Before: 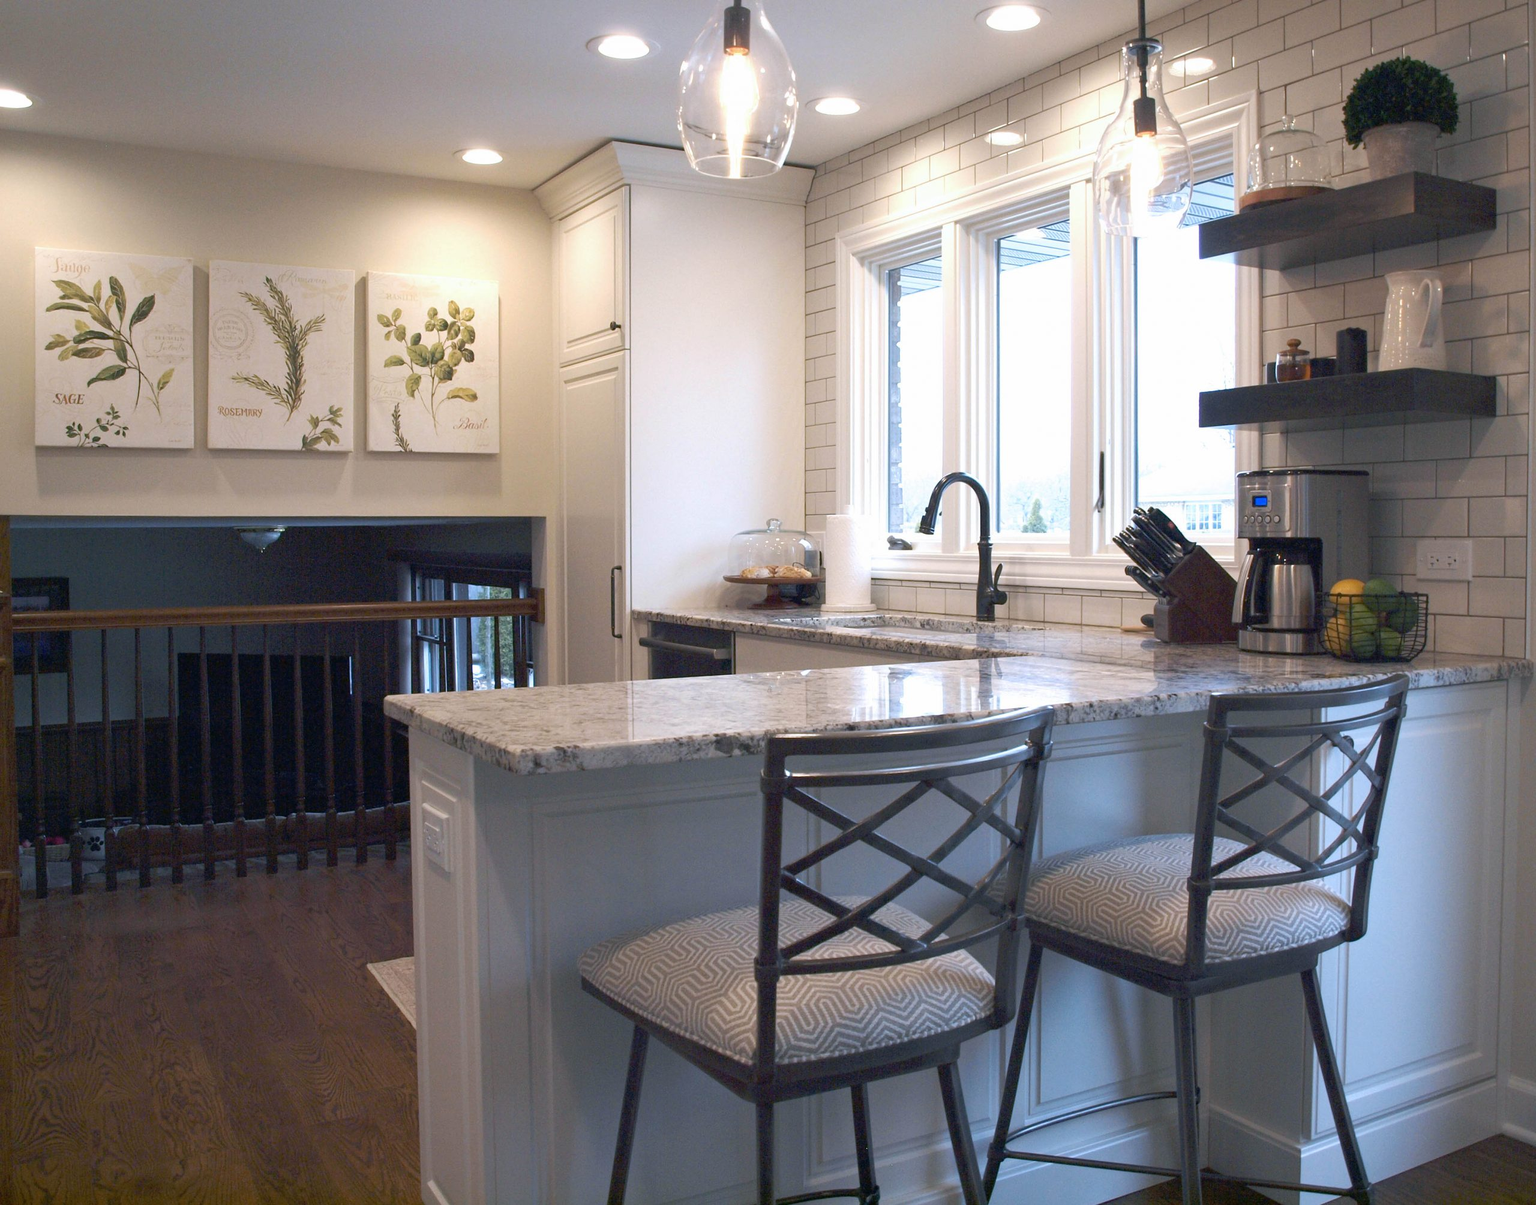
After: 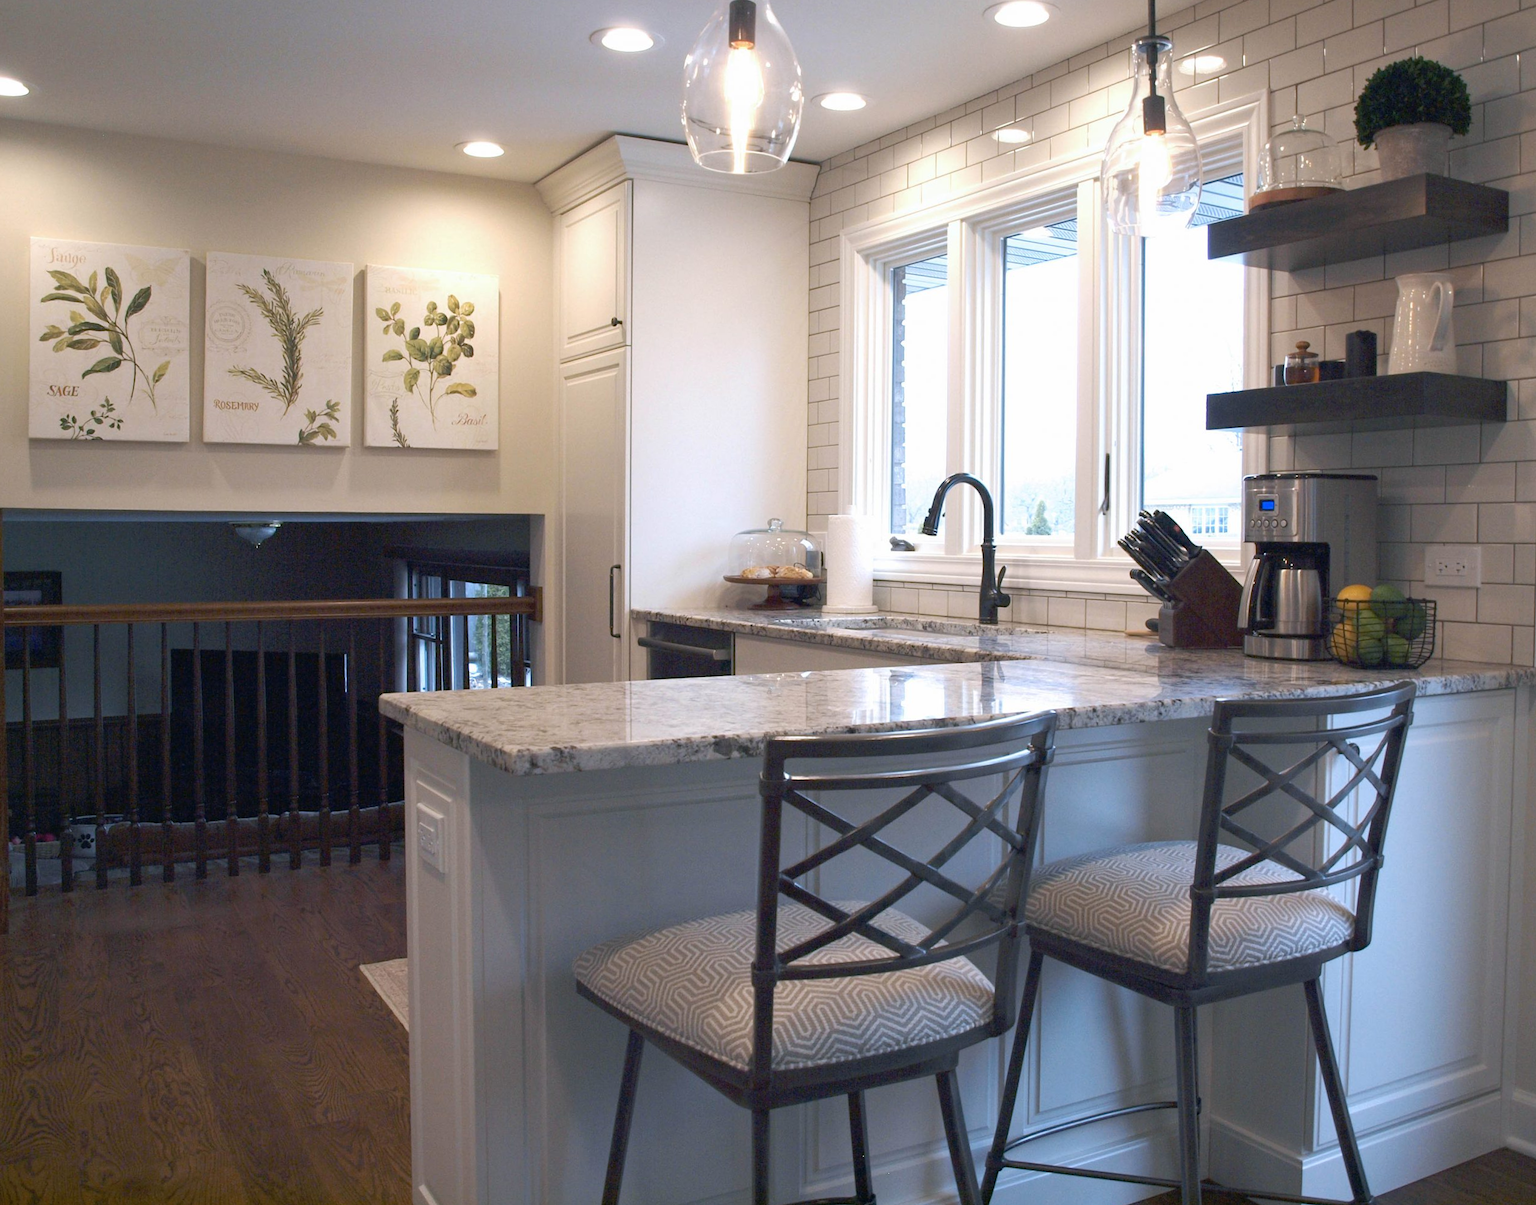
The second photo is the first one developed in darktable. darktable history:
crop and rotate: angle -0.513°
exposure: compensate highlight preservation false
